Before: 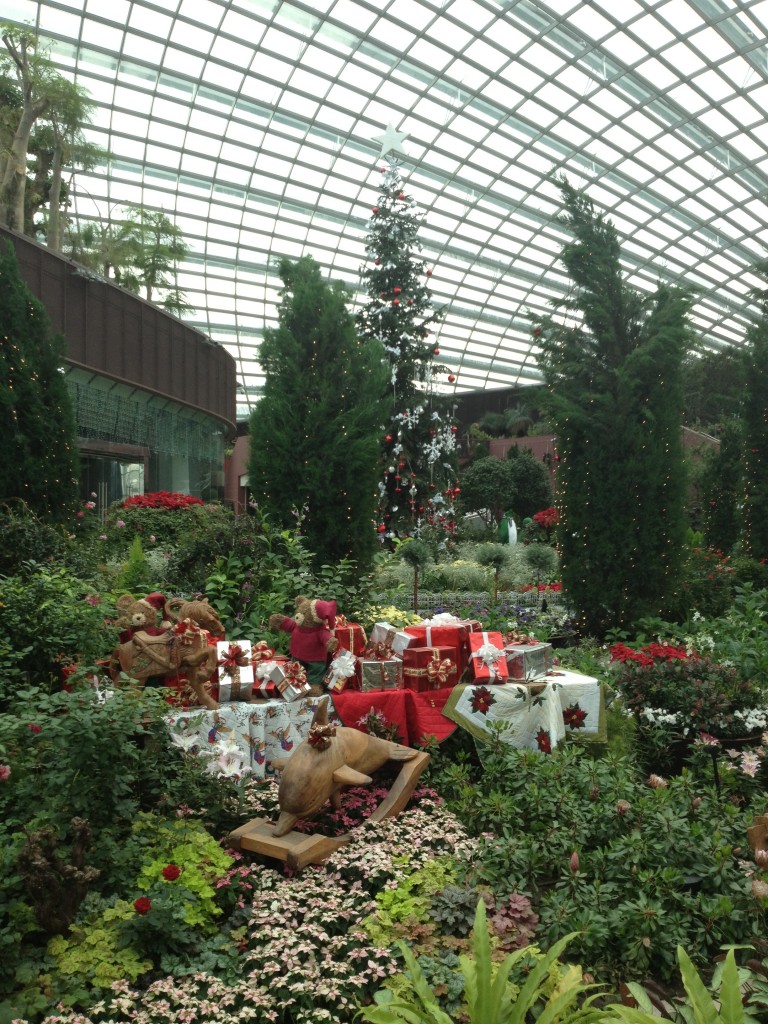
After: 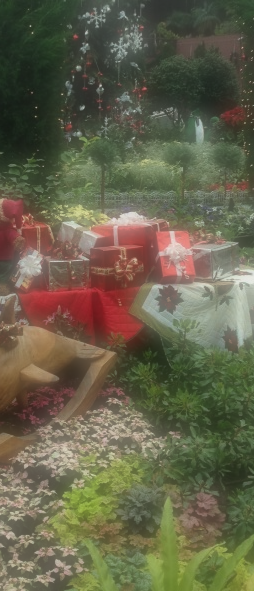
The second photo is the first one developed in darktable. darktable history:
crop: left 40.878%, top 39.176%, right 25.993%, bottom 3.081%
soften: on, module defaults
